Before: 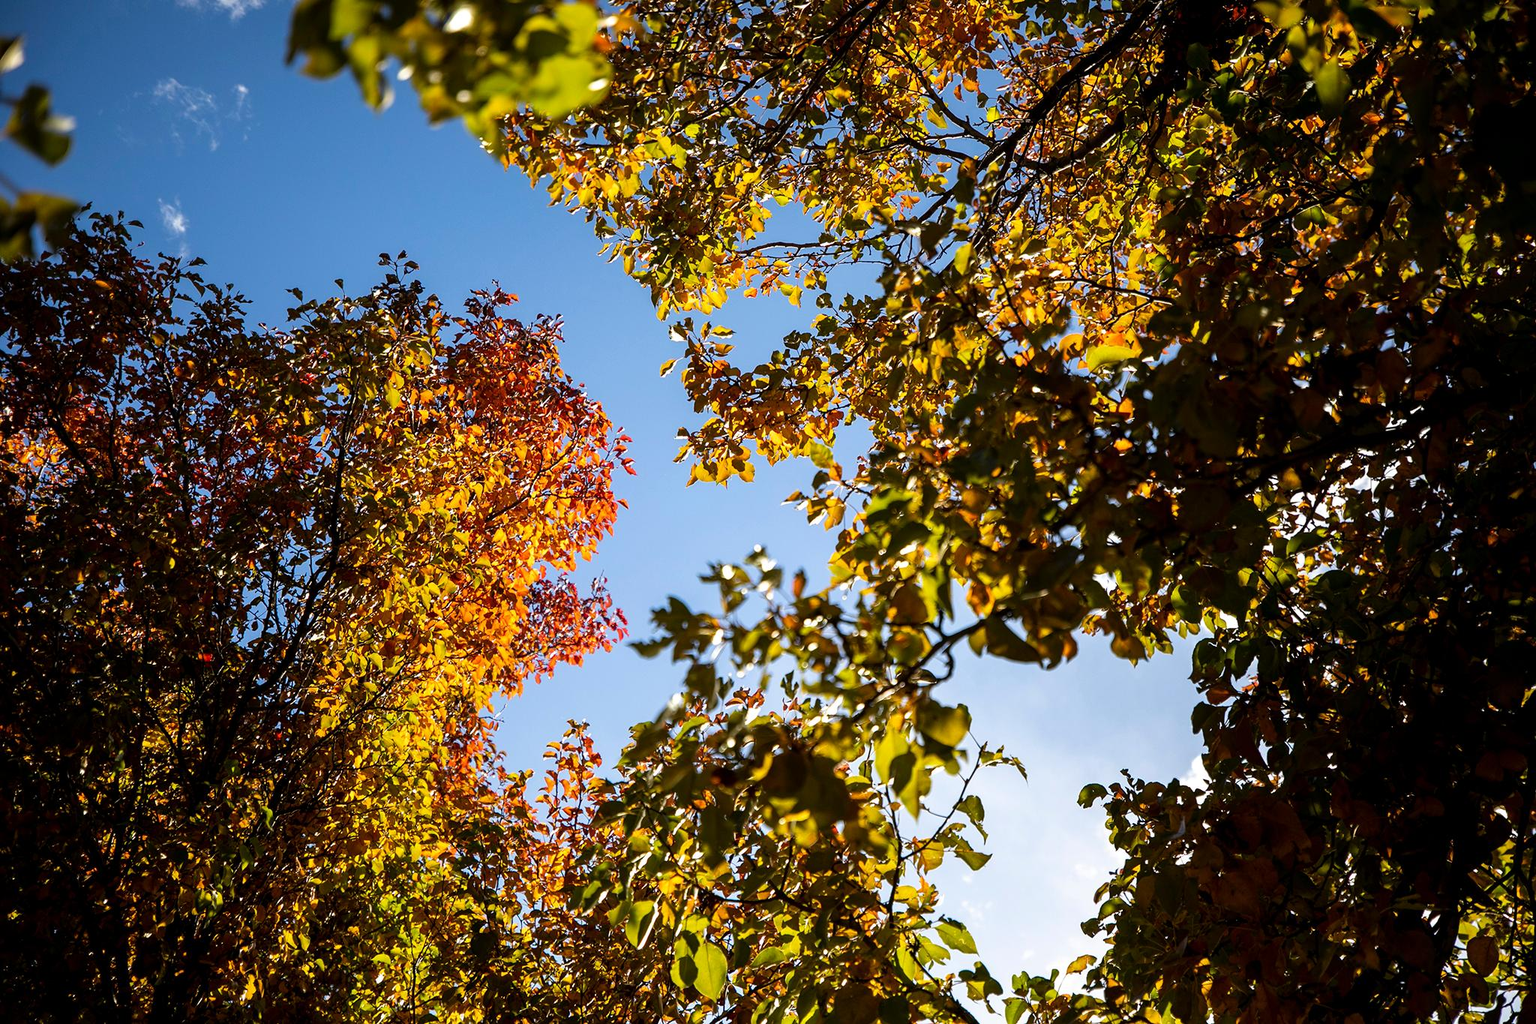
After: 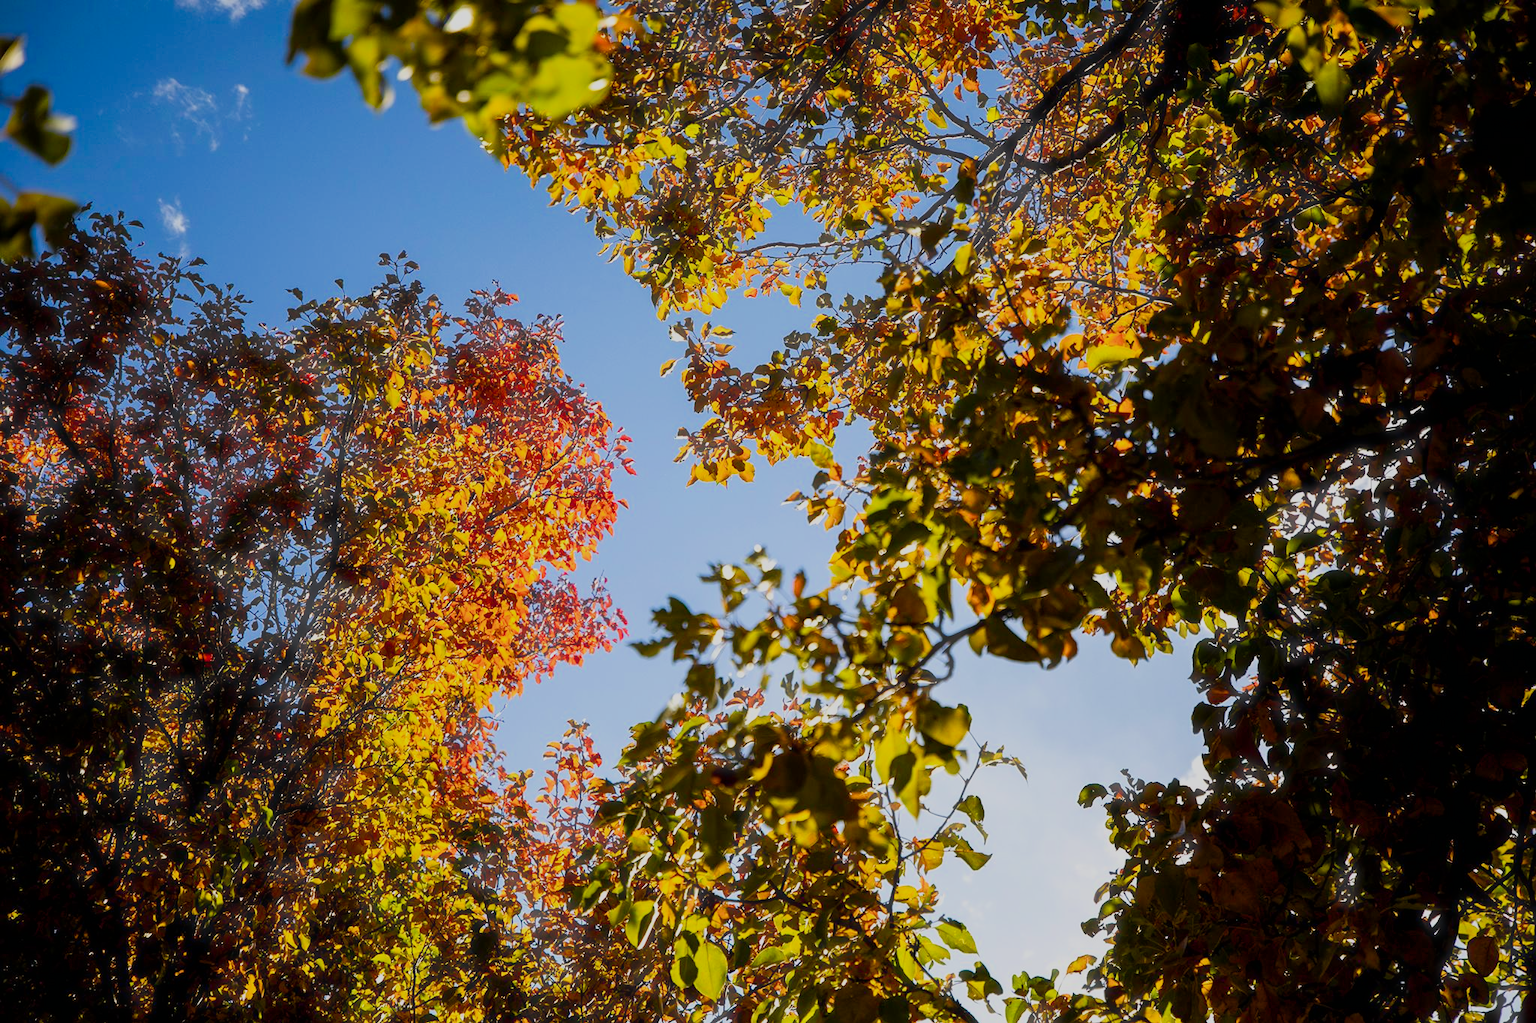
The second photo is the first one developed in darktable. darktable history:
haze removal: strength -0.096, compatibility mode true, adaptive false
filmic rgb: black relative exposure -7.65 EV, white relative exposure 4.56 EV, hardness 3.61
color balance rgb: perceptual saturation grading › global saturation -0.04%, perceptual saturation grading › mid-tones 6.44%, perceptual saturation grading › shadows 72.092%, perceptual brilliance grading › global brilliance 20.944%, perceptual brilliance grading › shadows -35.729%, contrast -29.911%
